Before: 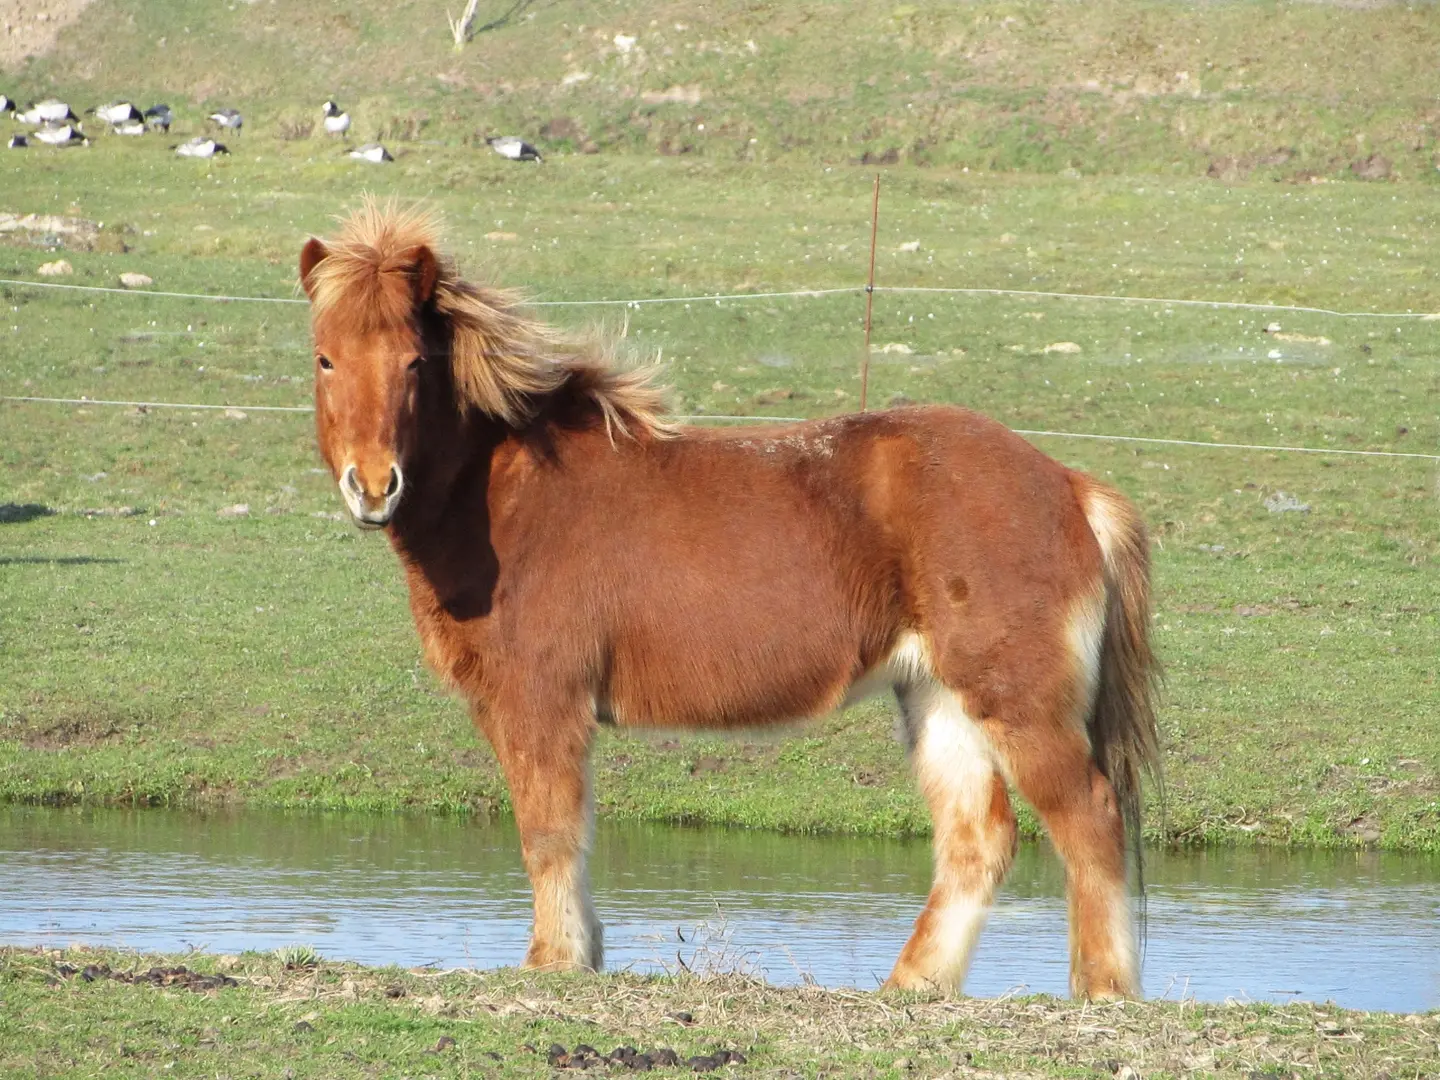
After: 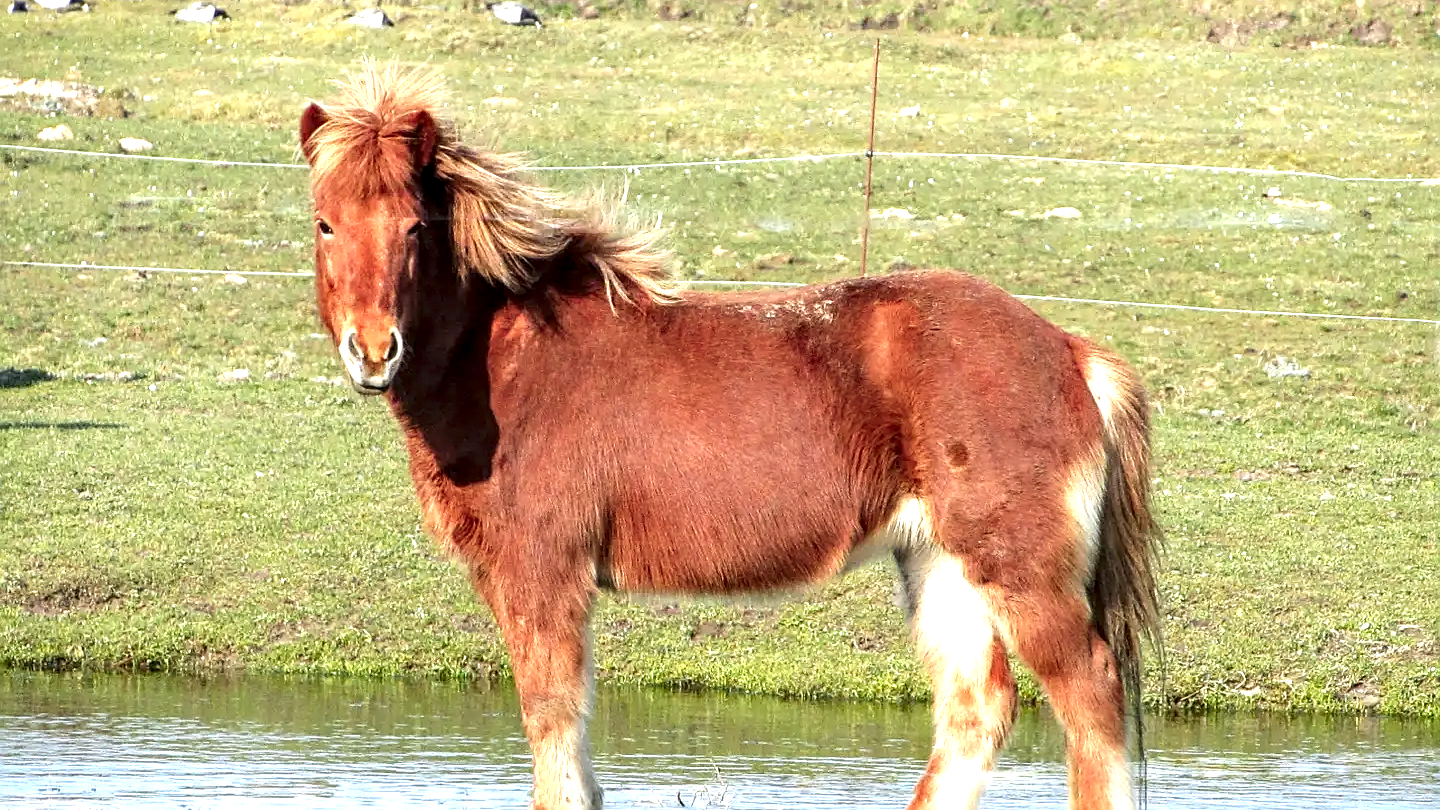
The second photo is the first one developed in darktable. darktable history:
color zones: curves: ch1 [(0.239, 0.552) (0.75, 0.5)]; ch2 [(0.25, 0.462) (0.749, 0.457)]
crop and rotate: top 12.504%, bottom 12.422%
exposure: exposure 0.609 EV, compensate highlight preservation false
local contrast: highlights 60%, shadows 63%, detail 160%
sharpen: on, module defaults
